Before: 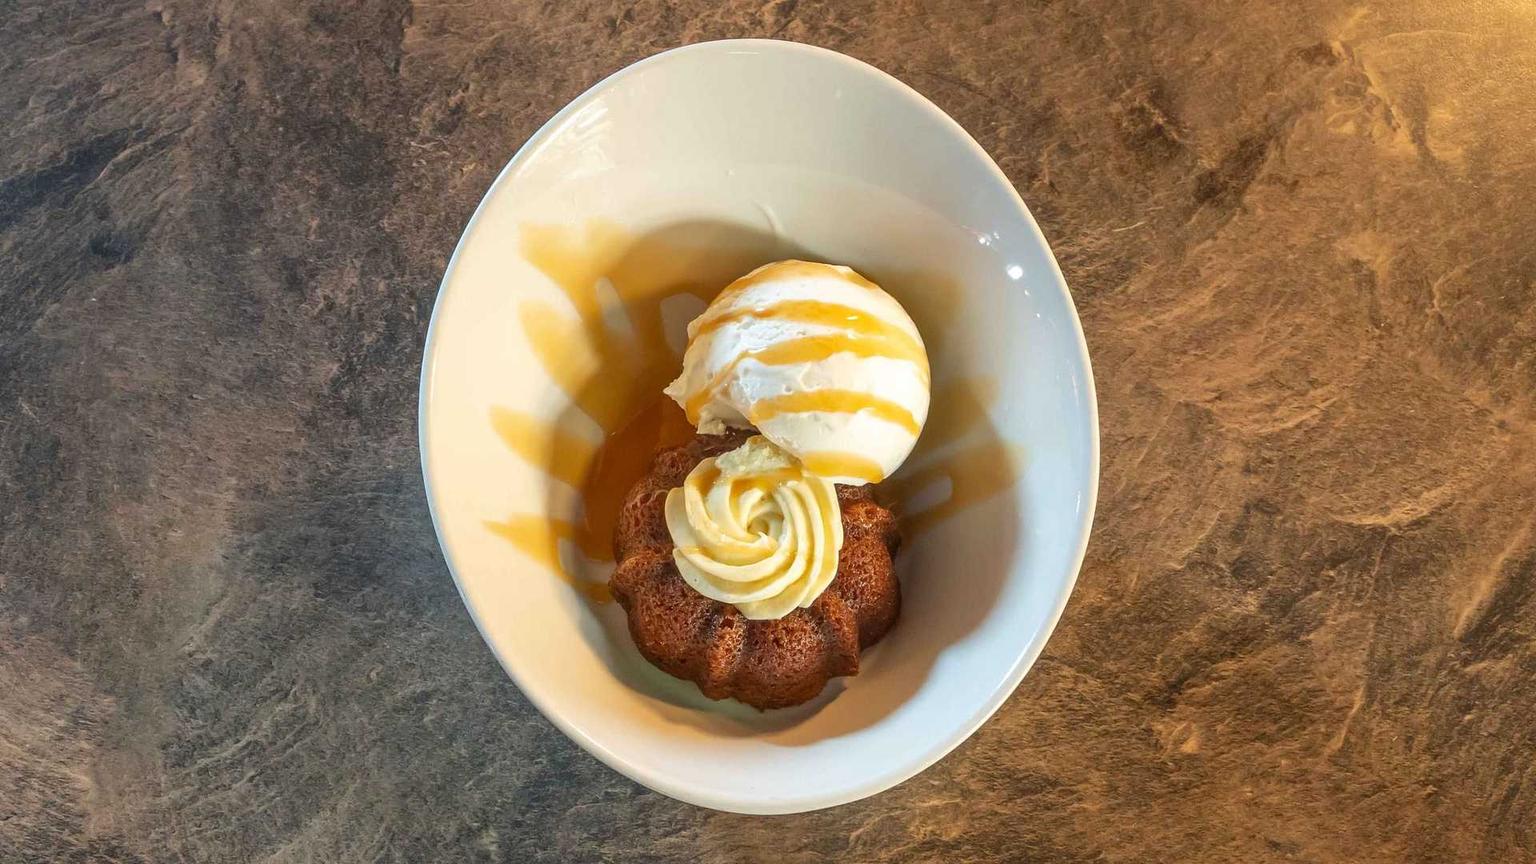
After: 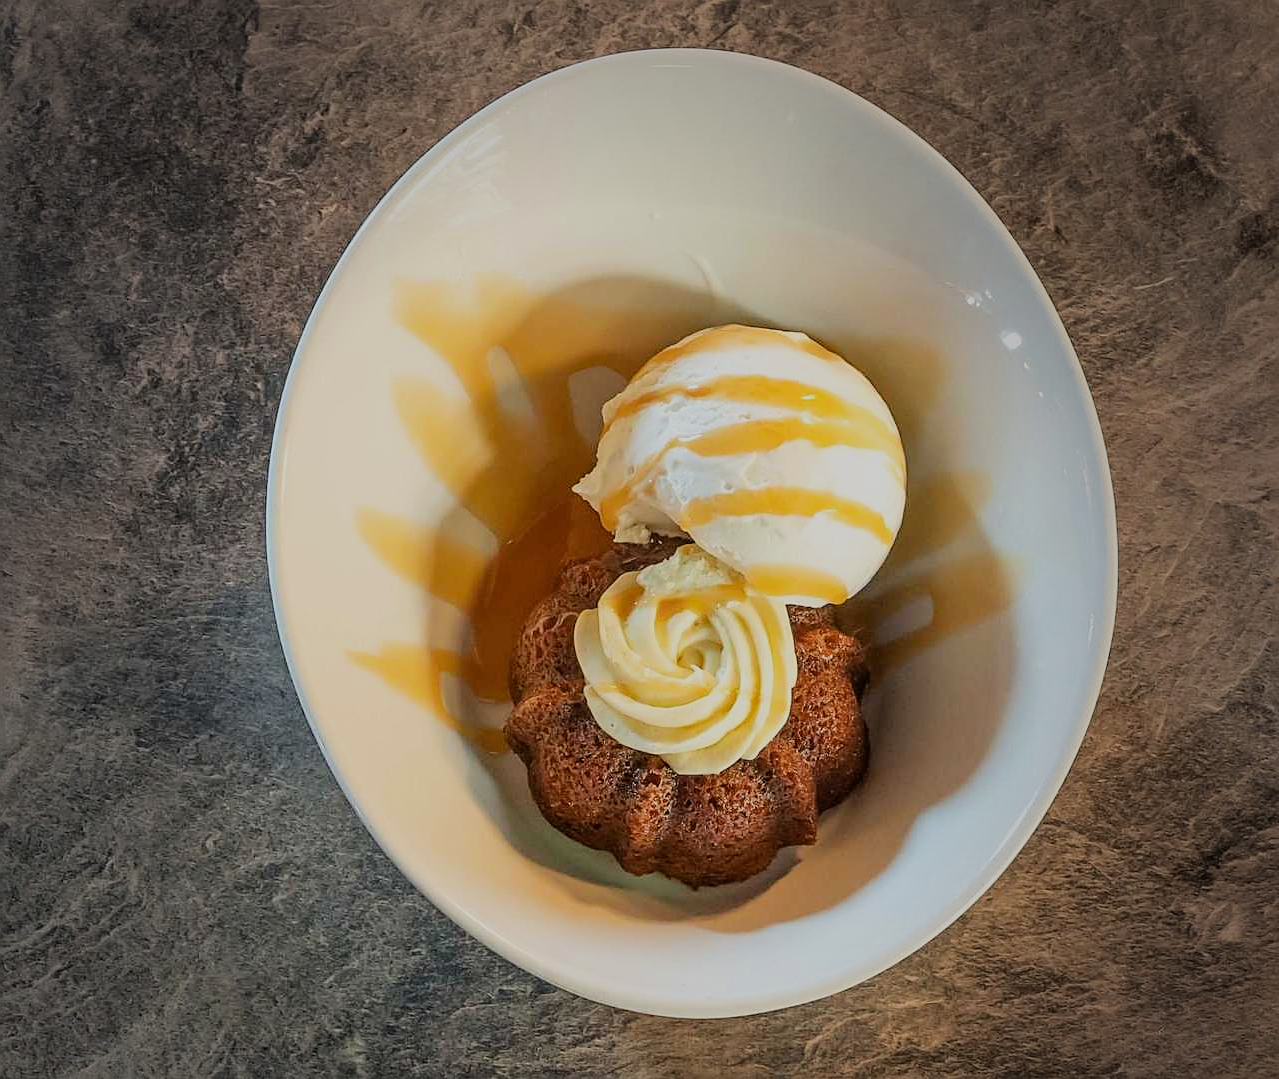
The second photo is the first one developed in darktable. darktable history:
vignetting: fall-off start 64.63%, center (-0.034, 0.148), width/height ratio 0.881
crop and rotate: left 13.409%, right 19.924%
filmic rgb: black relative exposure -6.98 EV, white relative exposure 5.63 EV, hardness 2.86
sharpen: on, module defaults
